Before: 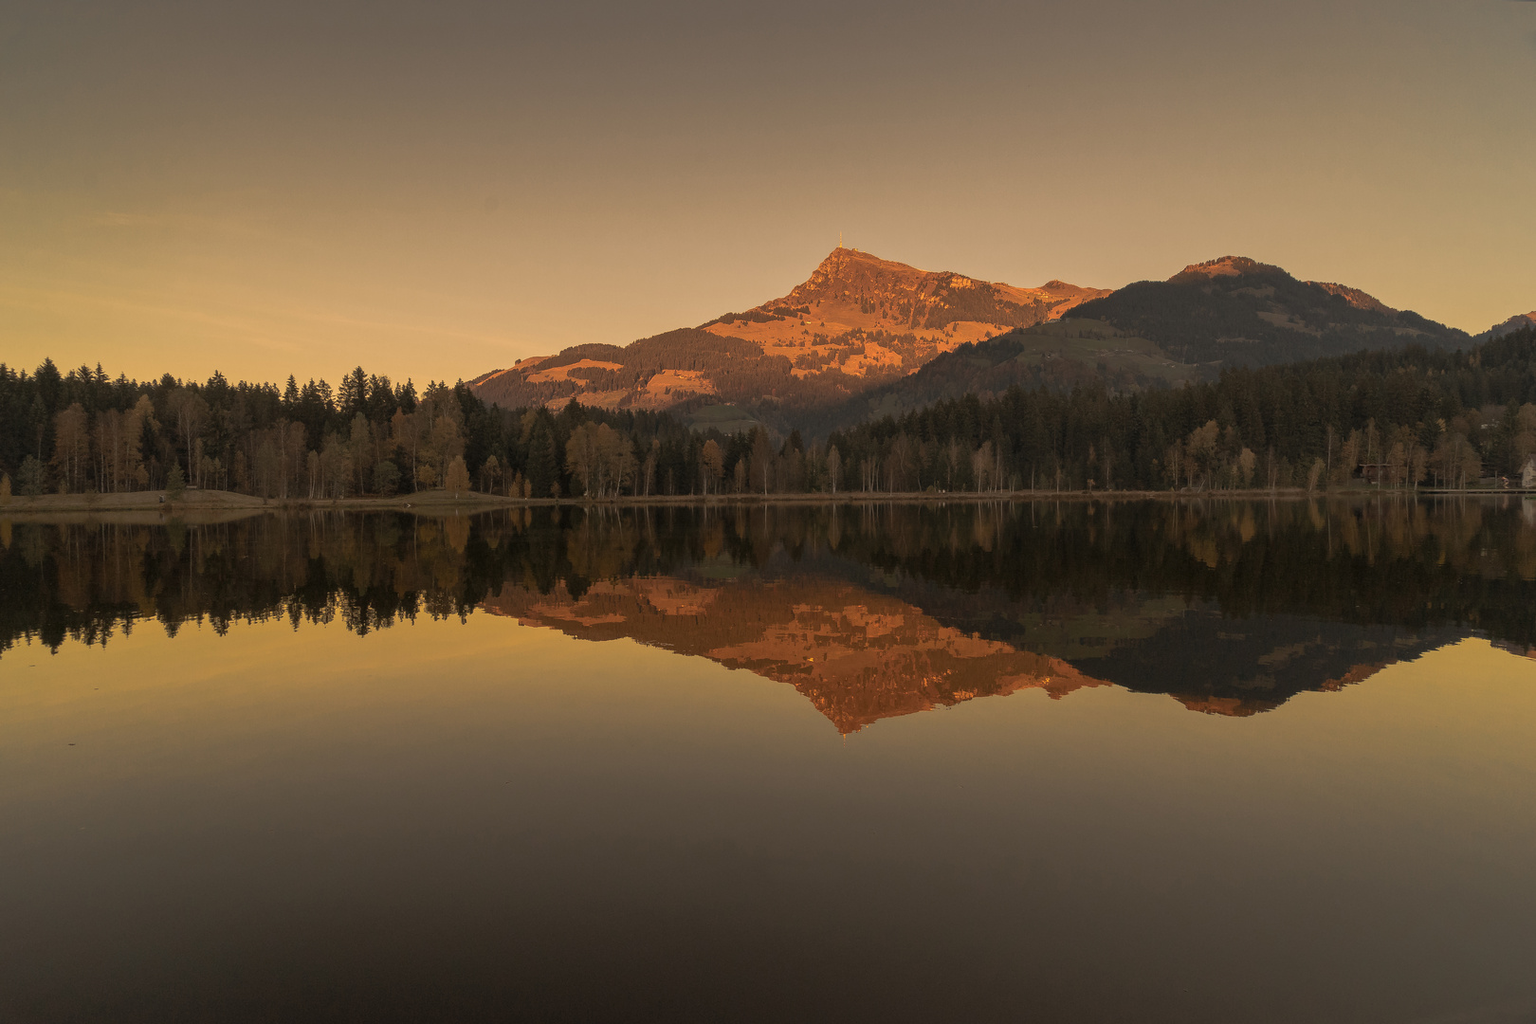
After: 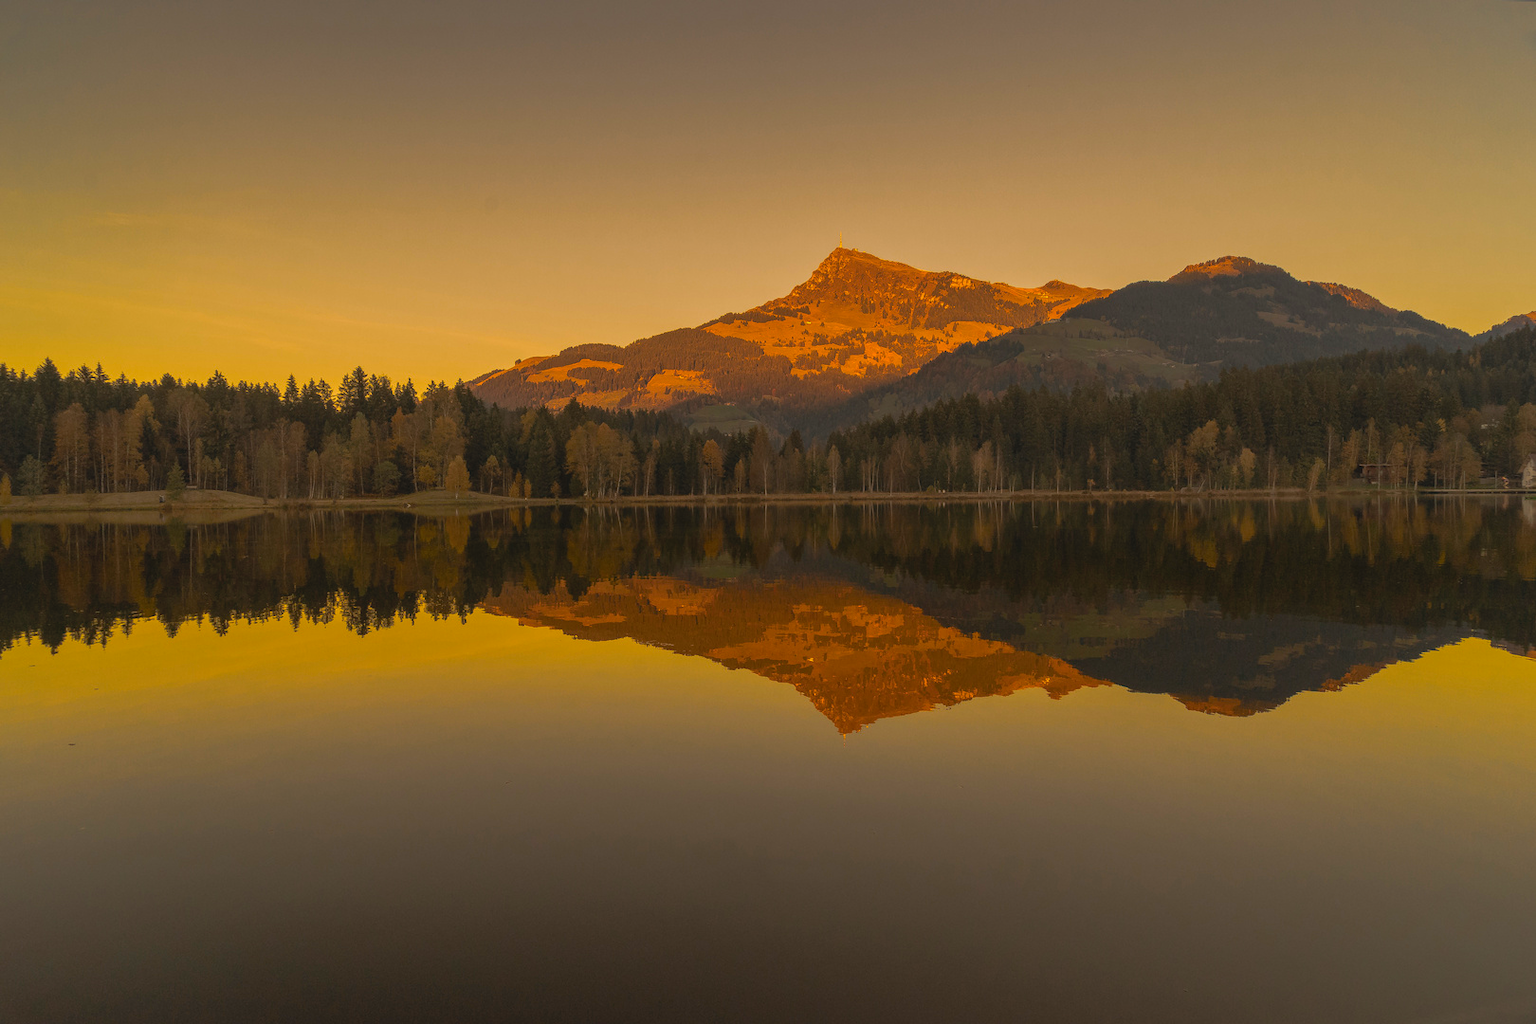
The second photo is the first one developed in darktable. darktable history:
color balance rgb: perceptual saturation grading › global saturation 30%, global vibrance 20%
local contrast: on, module defaults
contrast brightness saturation: contrast 0.01, saturation -0.05
lowpass: radius 0.1, contrast 0.85, saturation 1.1, unbound 0
